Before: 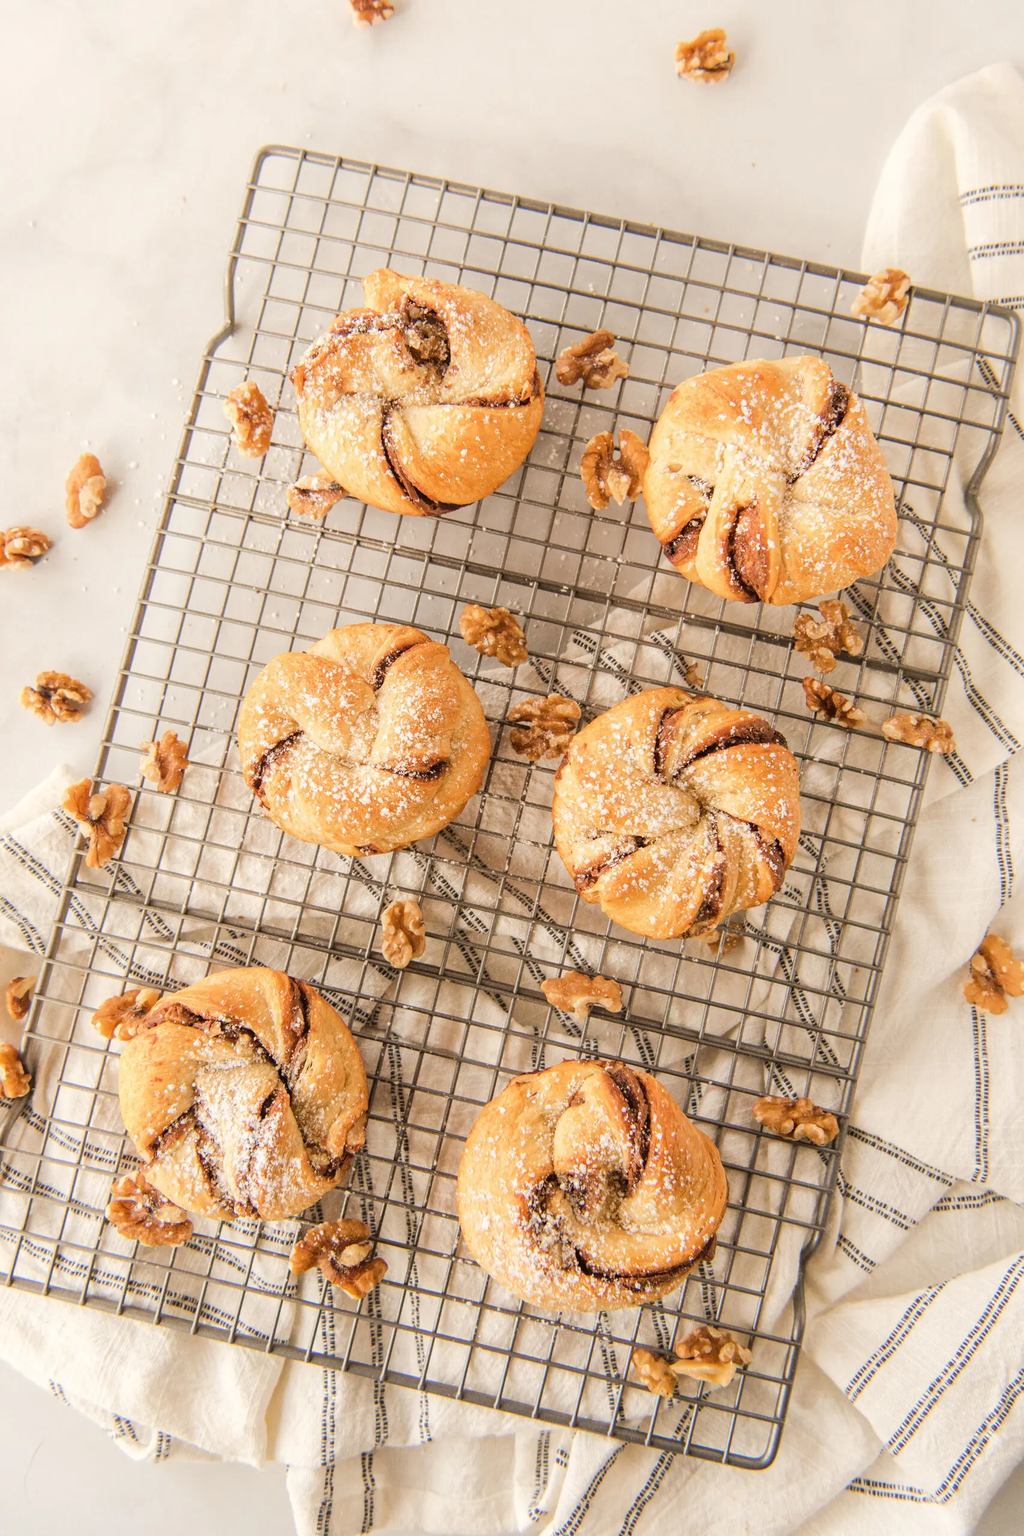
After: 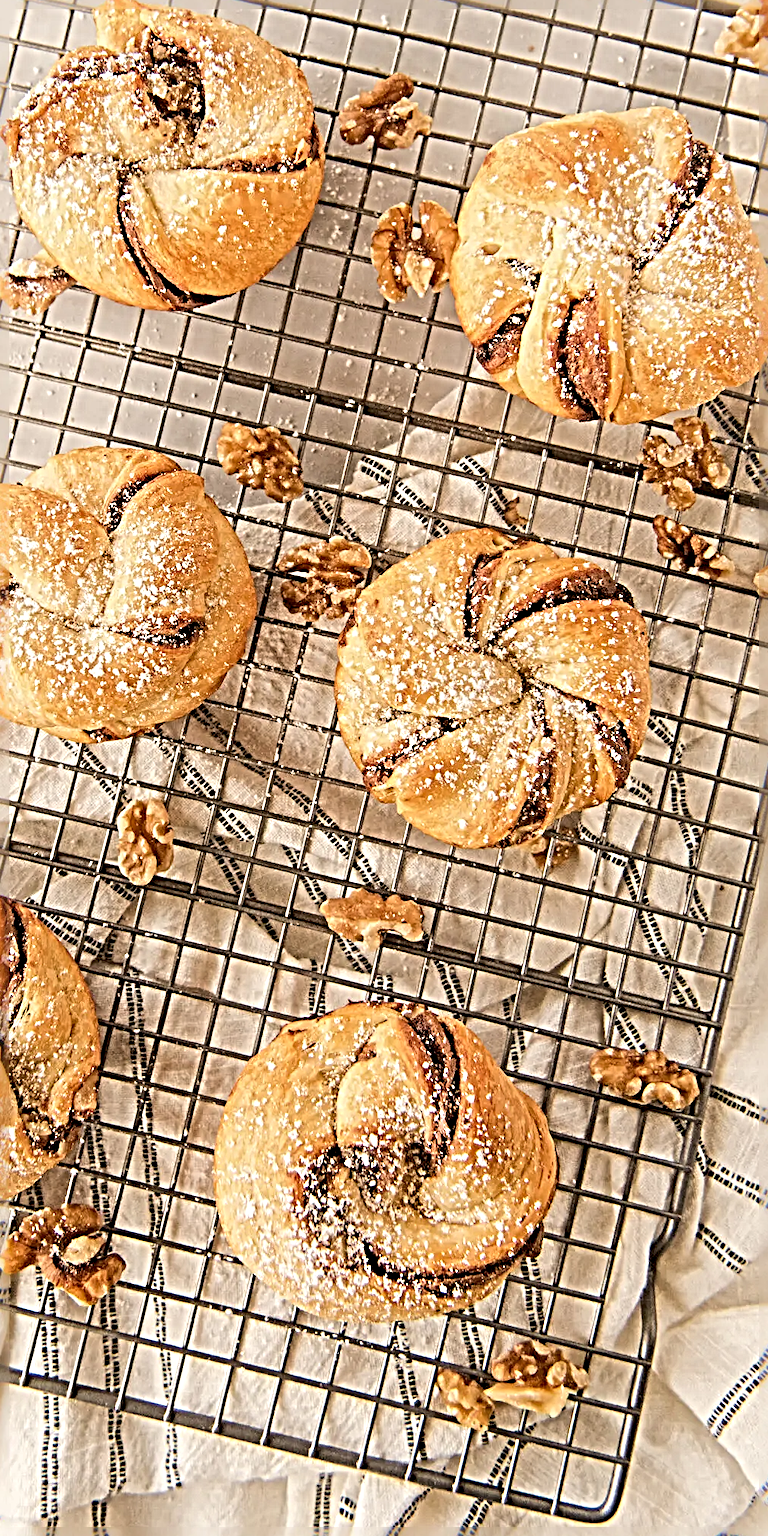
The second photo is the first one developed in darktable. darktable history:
sharpen: radius 6.3, amount 1.8, threshold 0
crop and rotate: left 28.256%, top 17.734%, right 12.656%, bottom 3.573%
